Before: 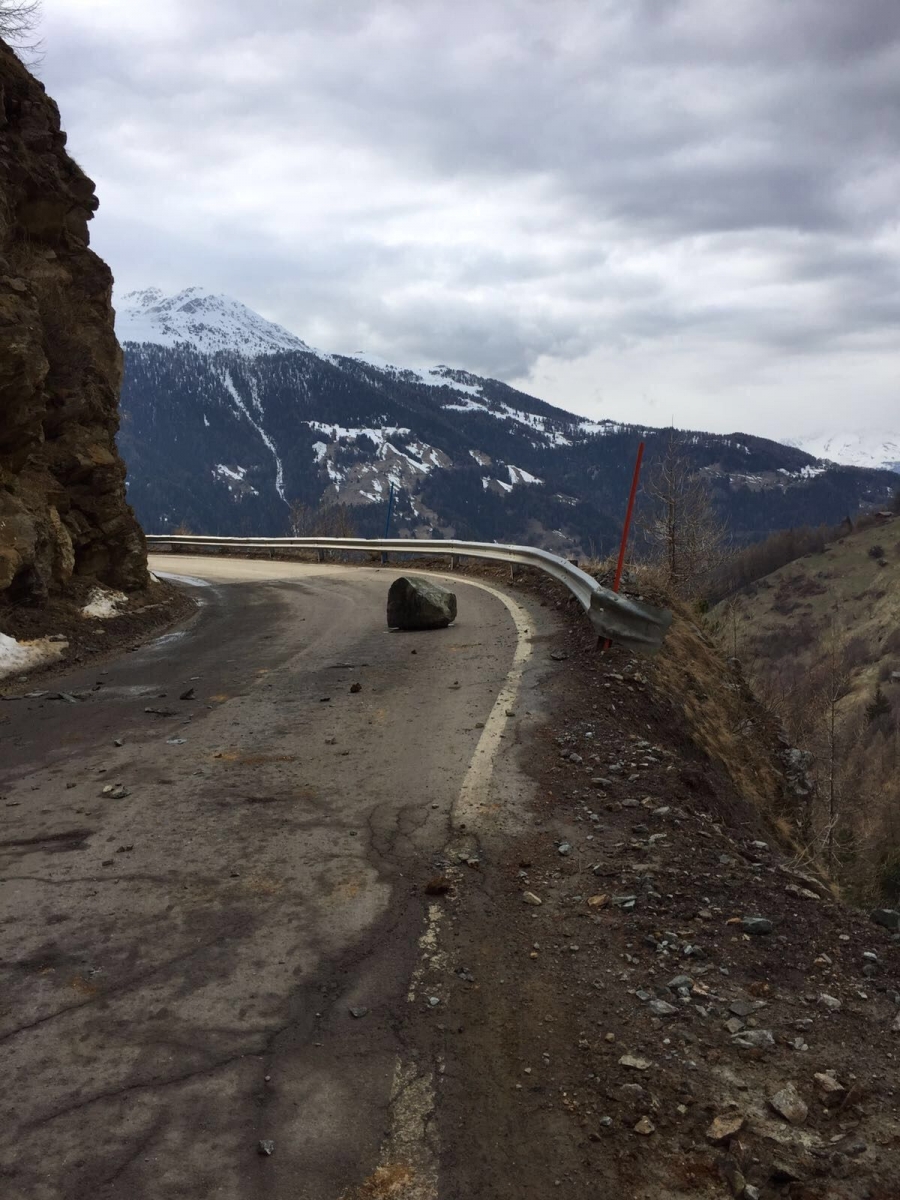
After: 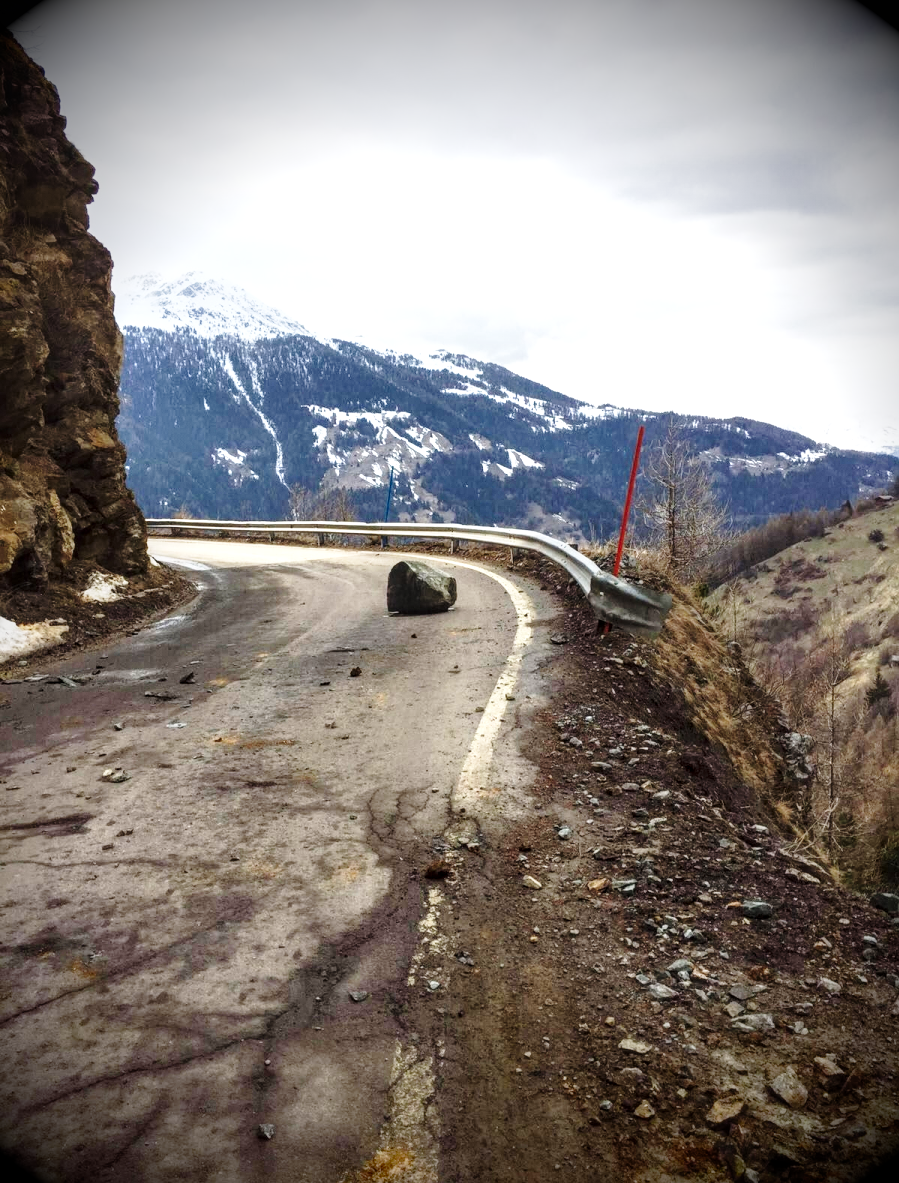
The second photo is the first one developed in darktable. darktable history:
shadows and highlights: shadows 25.57, highlights -25.46
crop: top 1.336%, right 0.099%
exposure: exposure 0.605 EV, compensate exposure bias true, compensate highlight preservation false
local contrast: on, module defaults
vignetting: fall-off start 71.48%, brightness -1, saturation 0.489
tone equalizer: -8 EV -0.377 EV, -7 EV -0.396 EV, -6 EV -0.354 EV, -5 EV -0.209 EV, -3 EV 0.208 EV, -2 EV 0.314 EV, -1 EV 0.374 EV, +0 EV 0.413 EV
base curve: curves: ch0 [(0, 0) (0.028, 0.03) (0.121, 0.232) (0.46, 0.748) (0.859, 0.968) (1, 1)], preserve colors none
